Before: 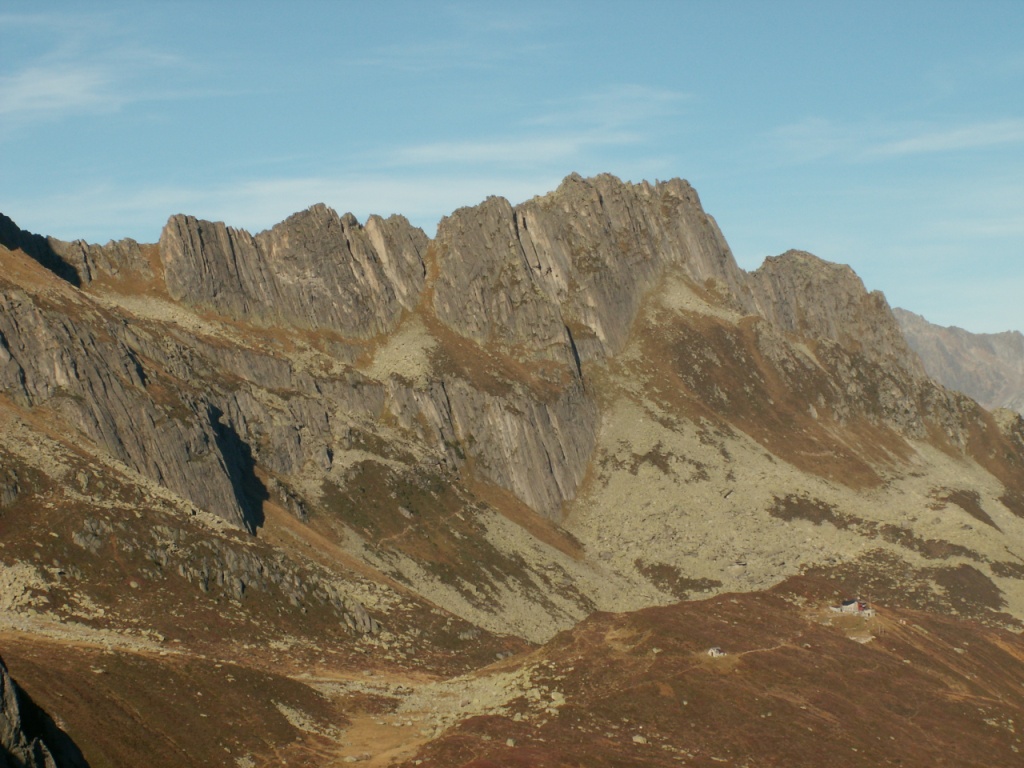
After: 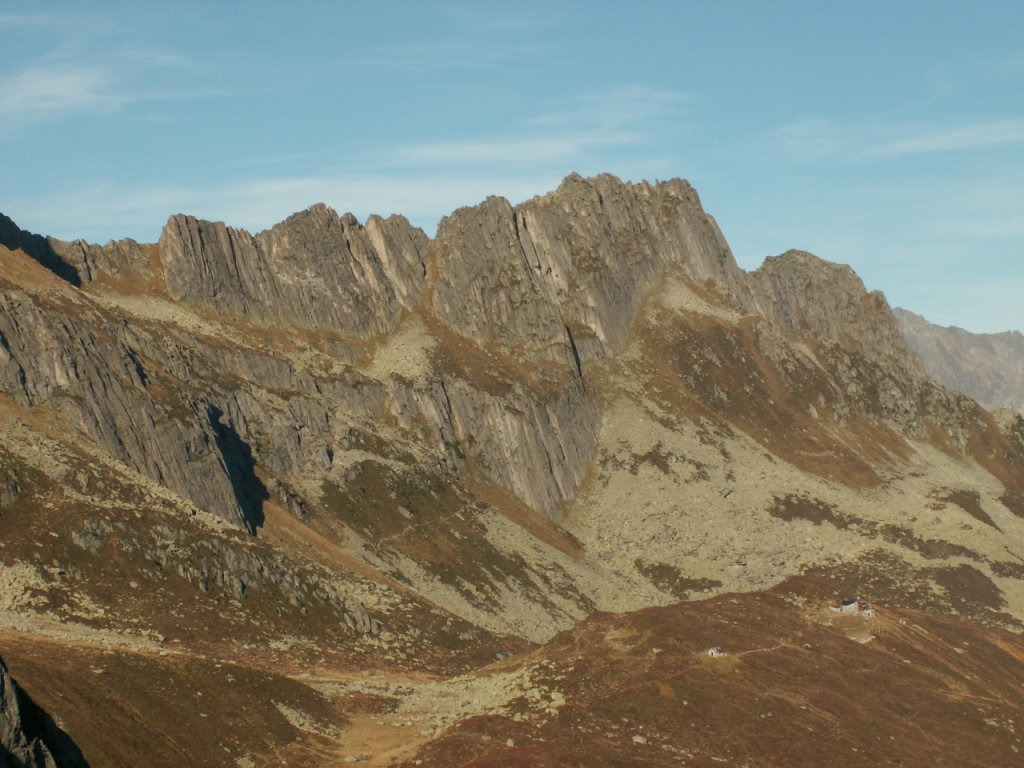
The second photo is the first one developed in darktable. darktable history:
shadows and highlights: shadows 25.3, highlights -25.16
local contrast: detail 109%
